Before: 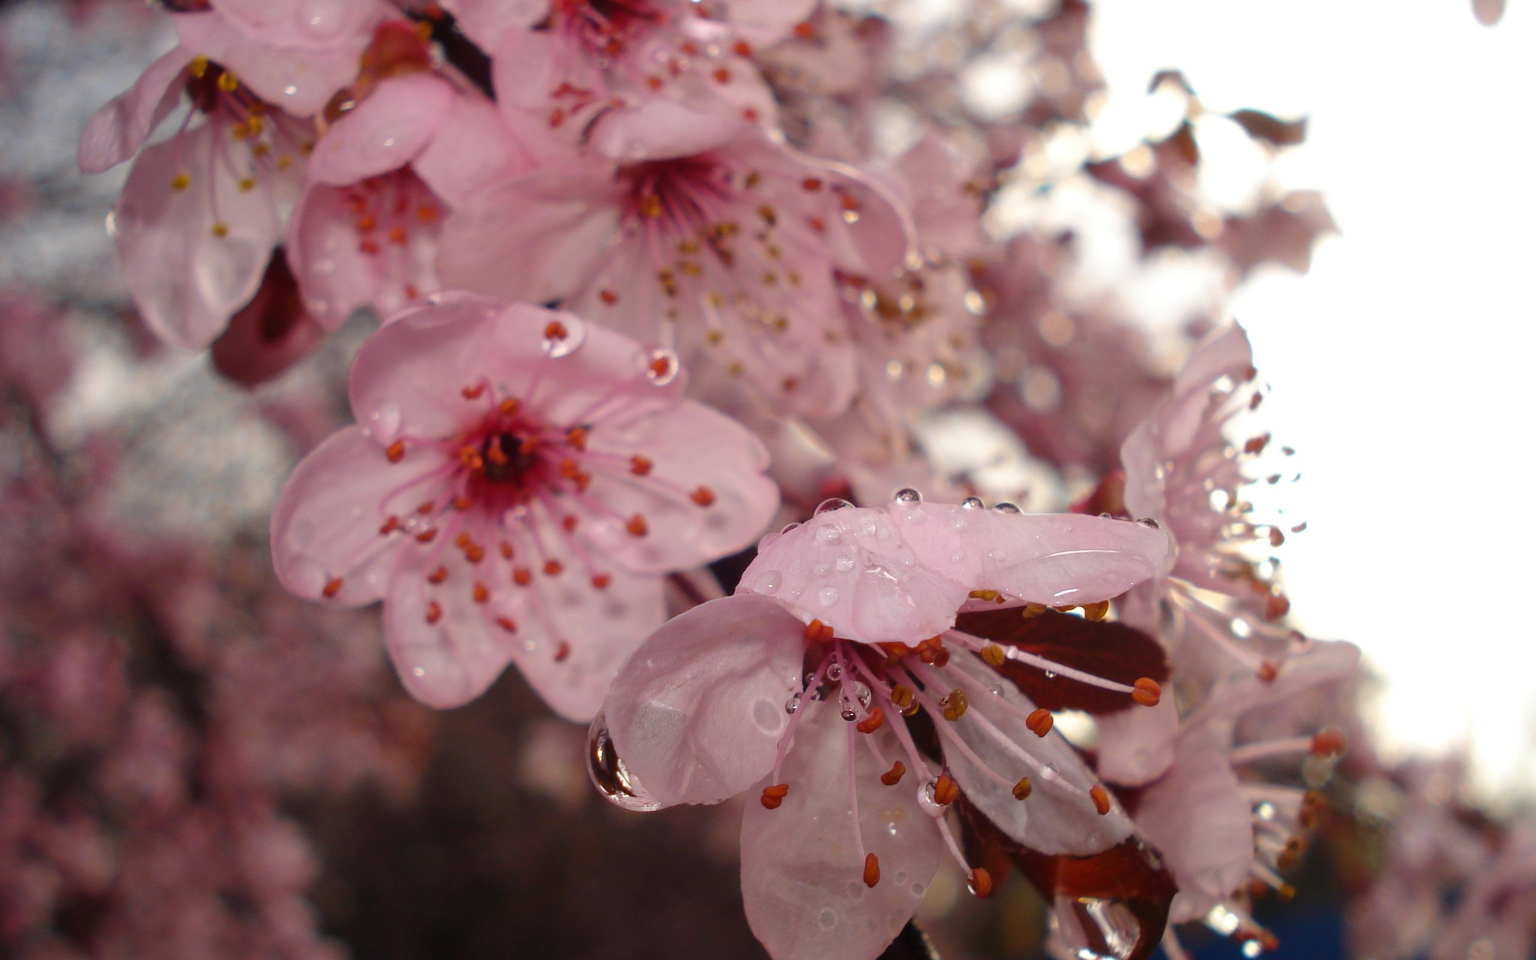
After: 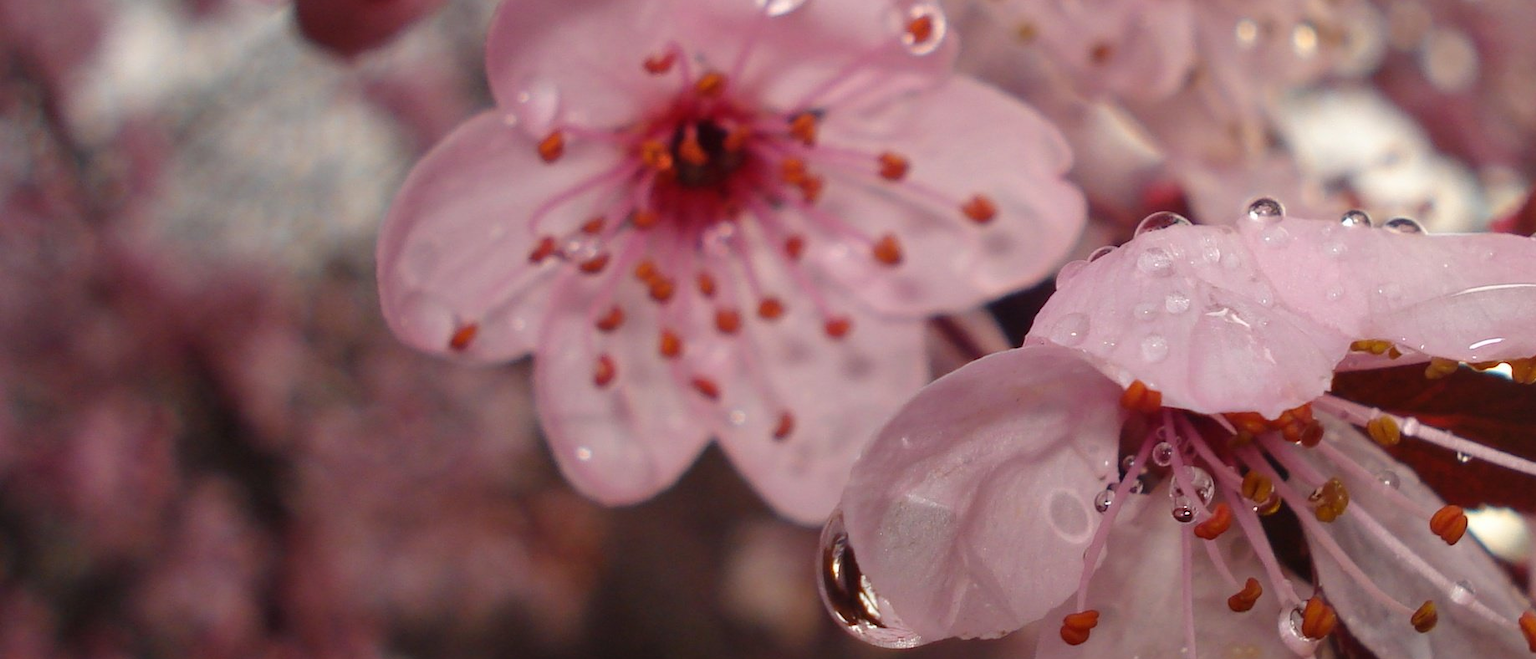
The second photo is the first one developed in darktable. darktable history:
crop: top 36.074%, right 28.215%, bottom 14.596%
